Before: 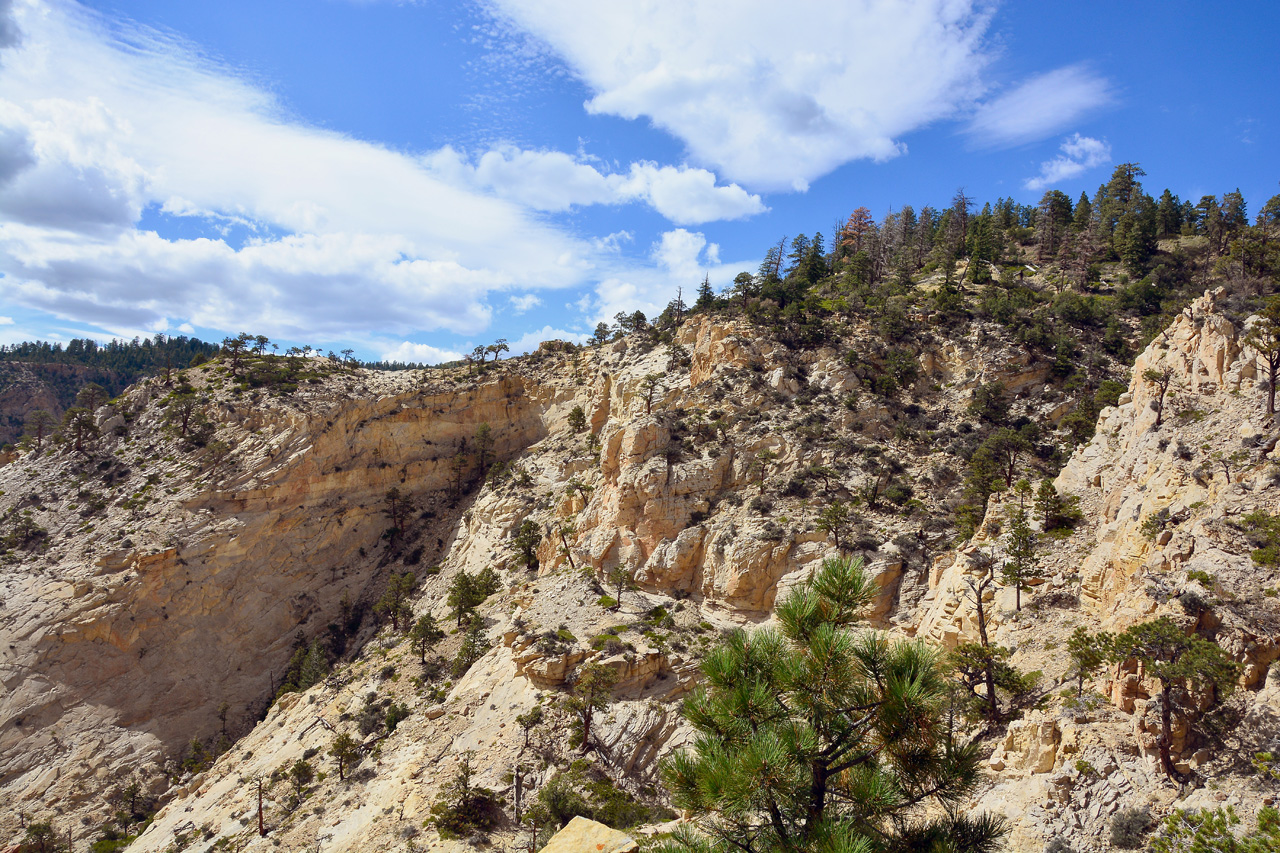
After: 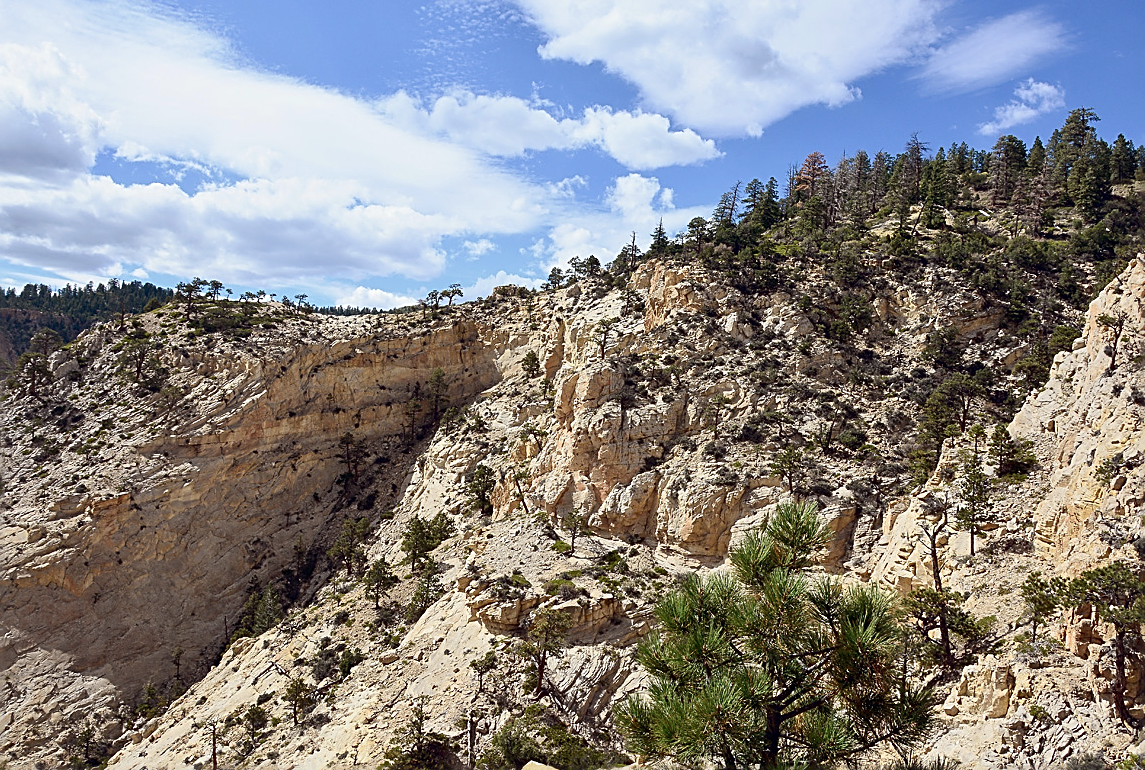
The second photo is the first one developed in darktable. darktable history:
sharpen: amount 0.903
crop: left 3.647%, top 6.511%, right 6.822%, bottom 3.181%
contrast brightness saturation: contrast 0.11, saturation -0.161
